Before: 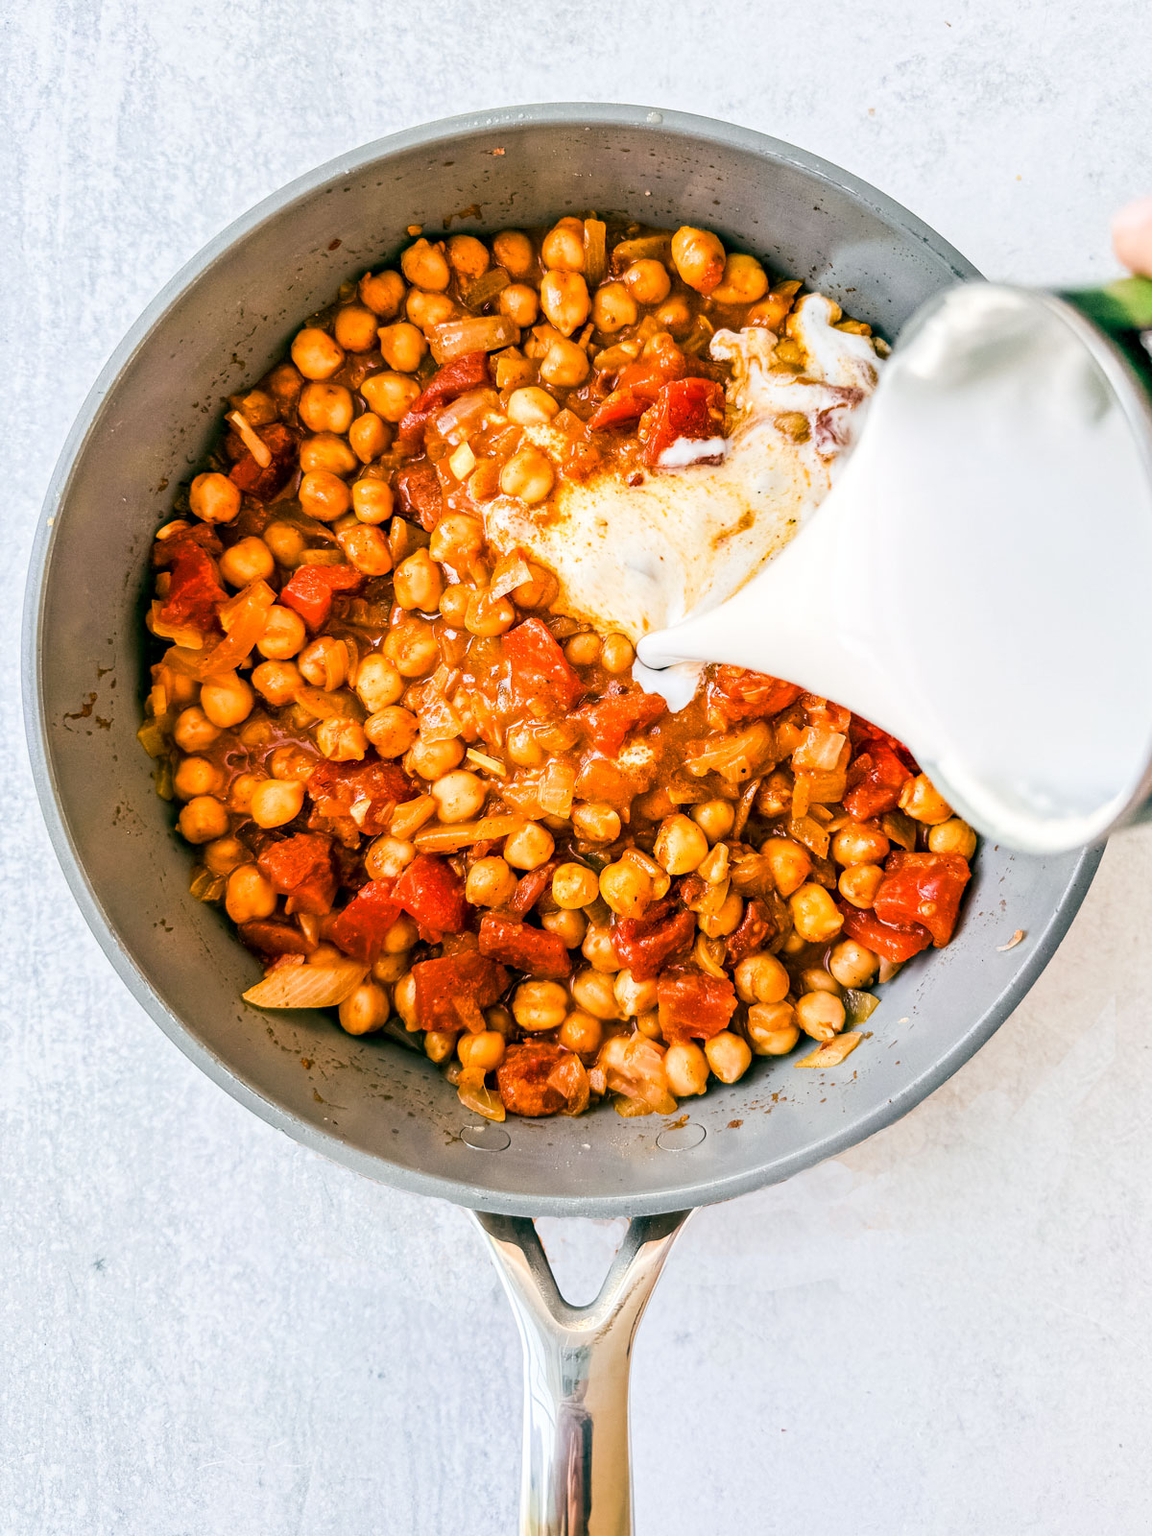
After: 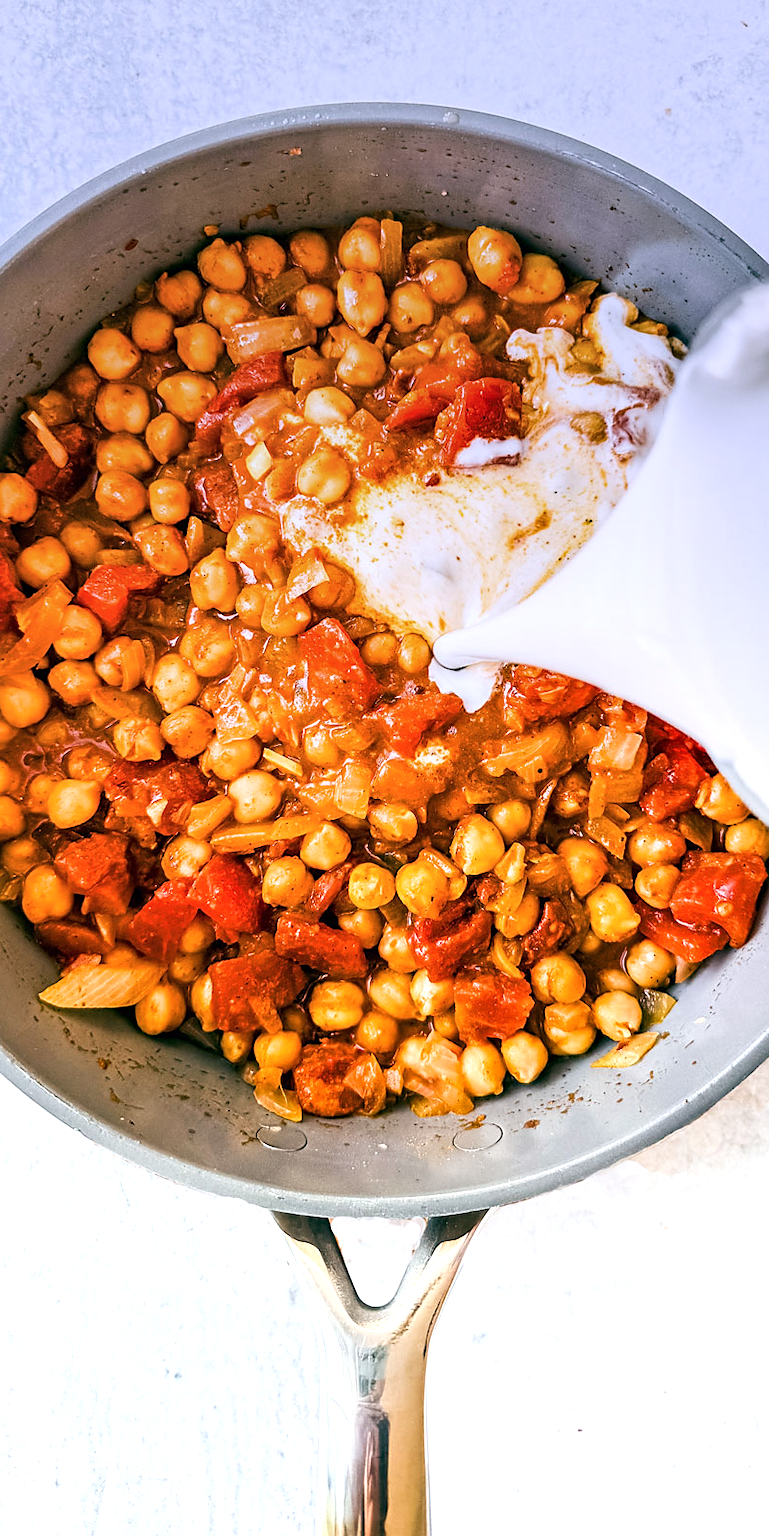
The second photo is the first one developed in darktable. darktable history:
crop and rotate: left 17.732%, right 15.423%
sharpen: radius 1.864, amount 0.398, threshold 1.271
exposure: black level correction 0, exposure 0.5 EV, compensate highlight preservation false
graduated density: hue 238.83°, saturation 50%
shadows and highlights: shadows 37.27, highlights -28.18, soften with gaussian
